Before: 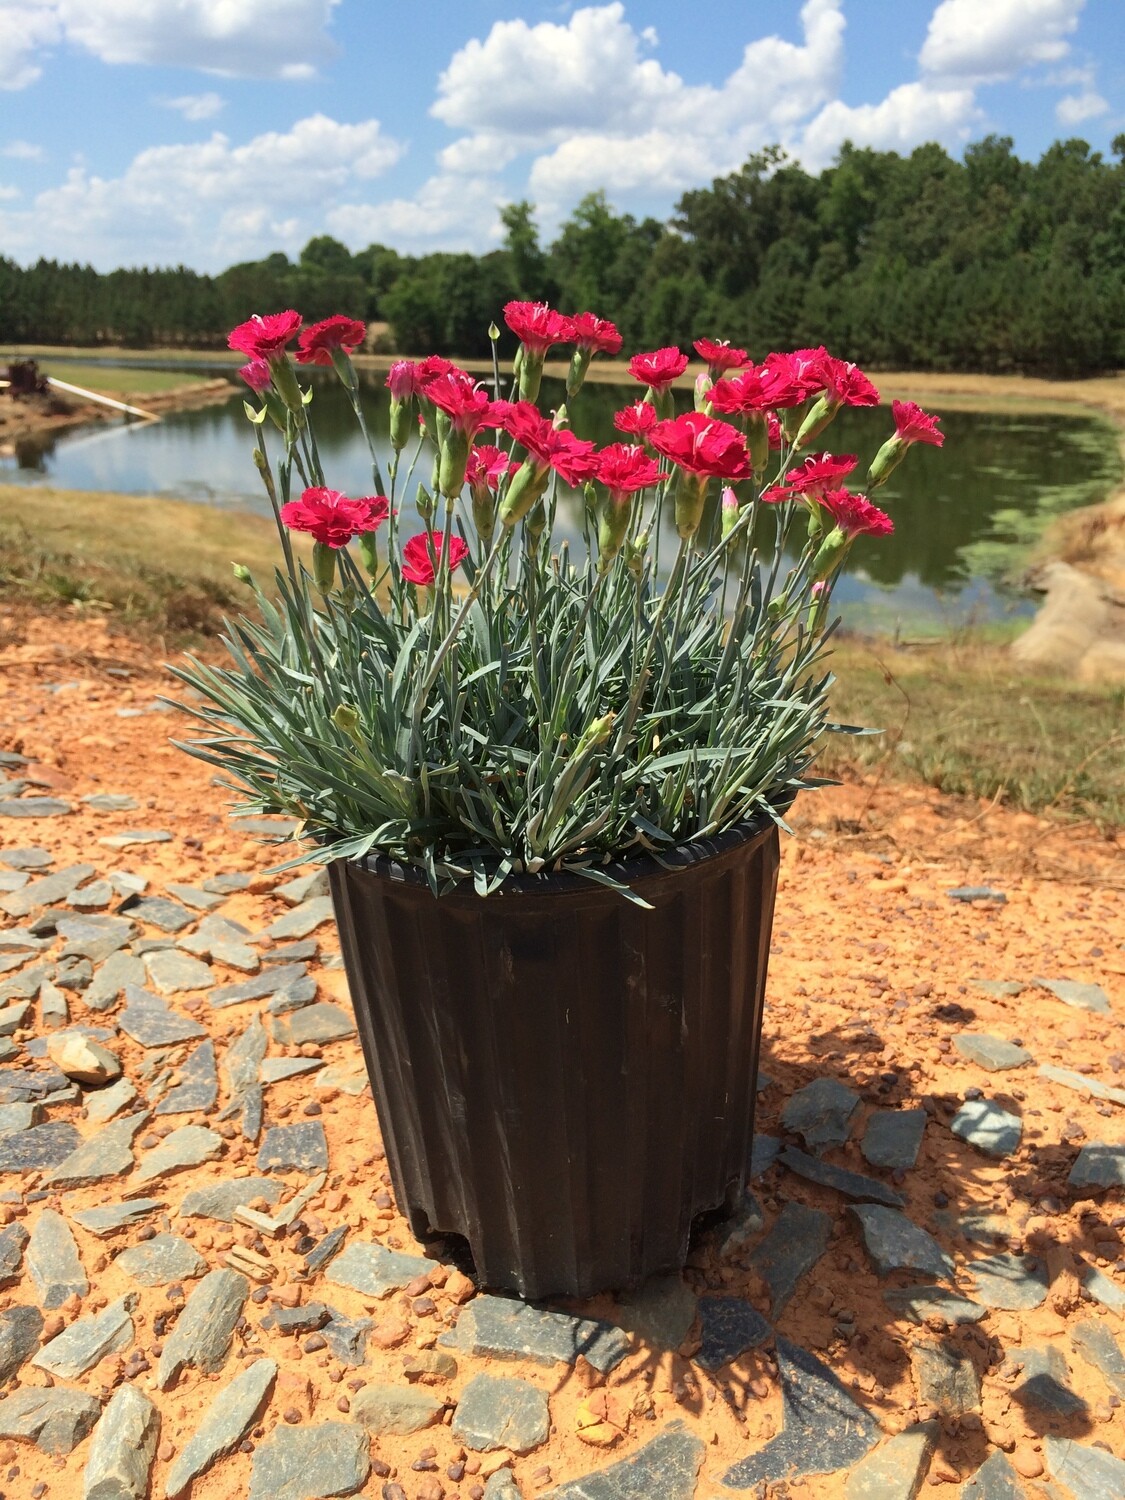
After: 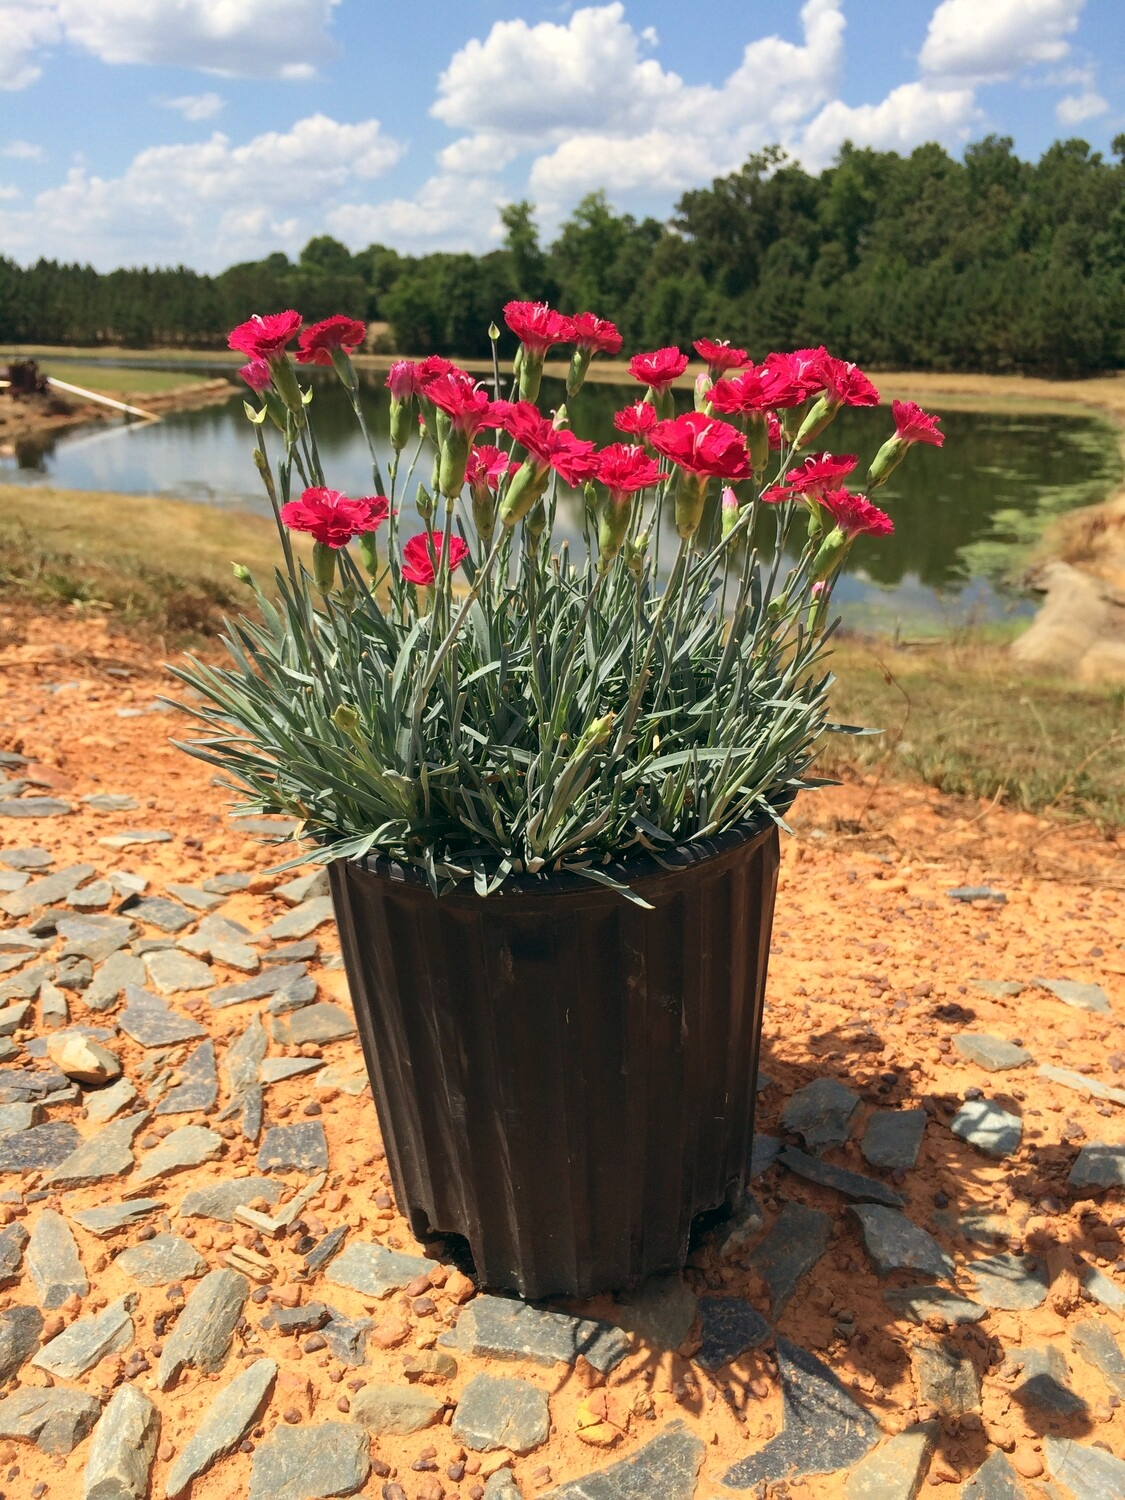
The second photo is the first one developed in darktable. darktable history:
color balance: lift [1, 0.998, 1.001, 1.002], gamma [1, 1.02, 1, 0.98], gain [1, 1.02, 1.003, 0.98]
